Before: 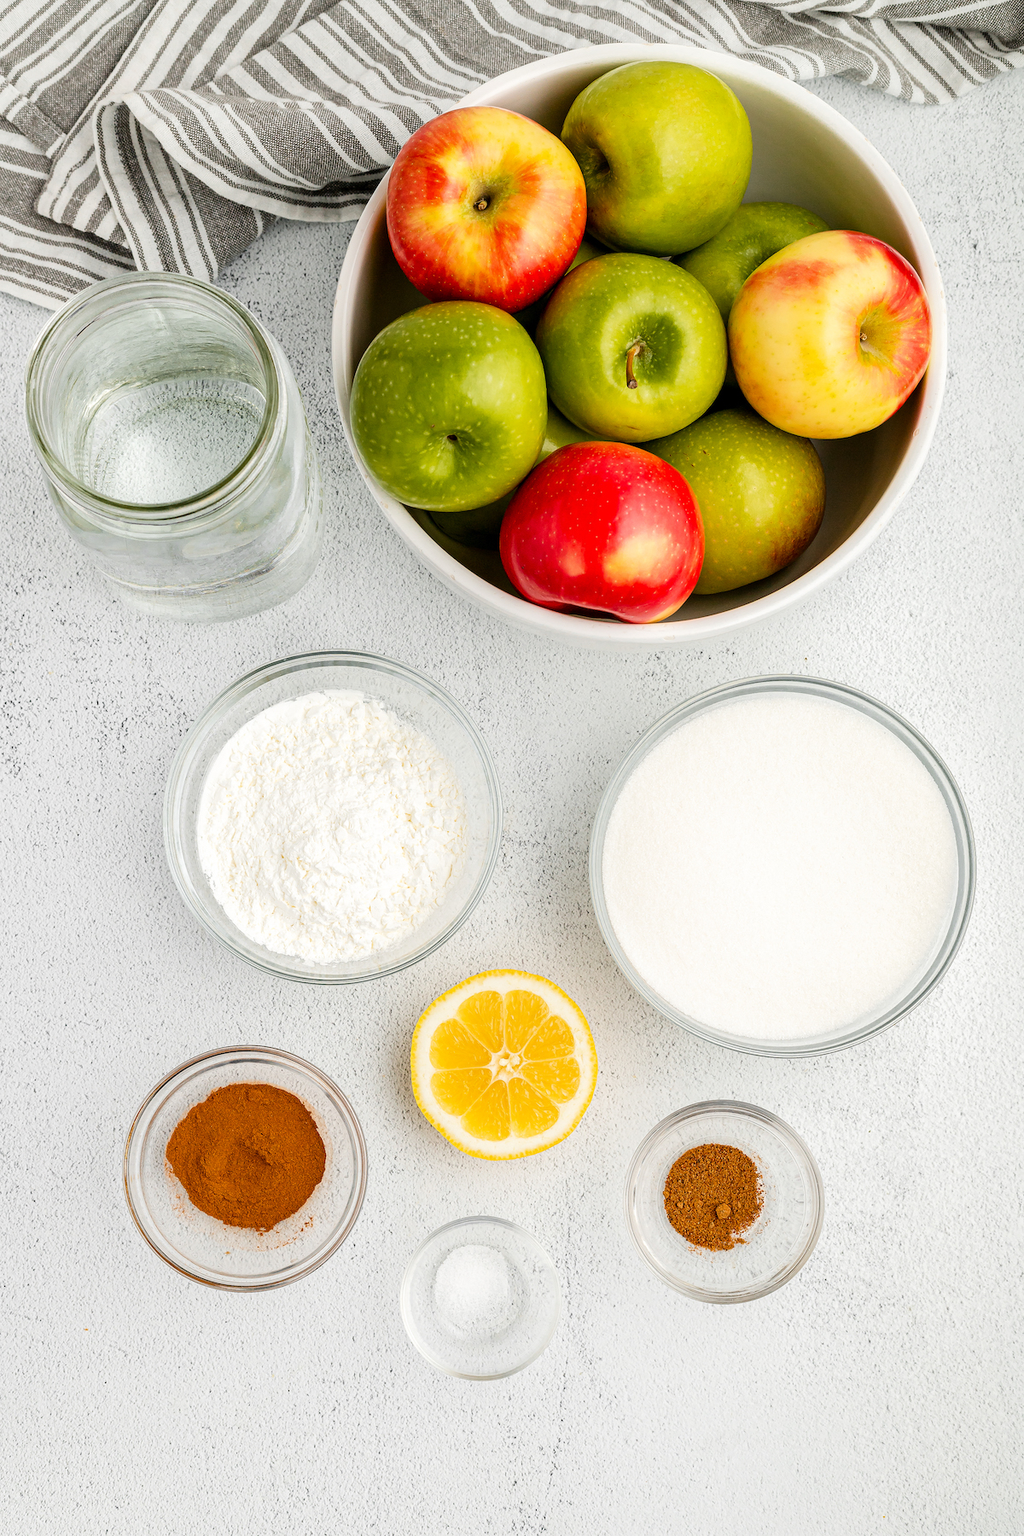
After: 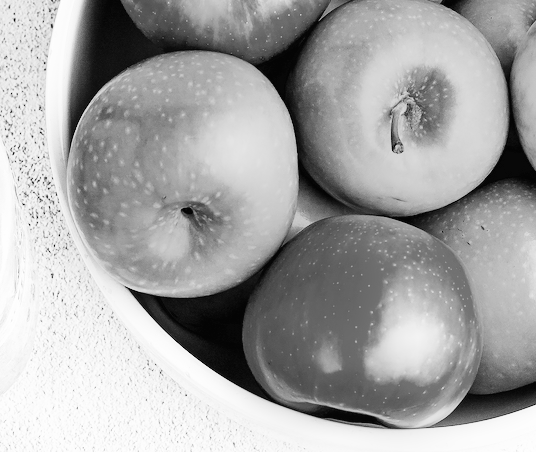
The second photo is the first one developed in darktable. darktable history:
crop: left 28.64%, top 16.832%, right 26.637%, bottom 58.055%
color zones: curves: ch1 [(0, 0.513) (0.143, 0.524) (0.286, 0.511) (0.429, 0.506) (0.571, 0.503) (0.714, 0.503) (0.857, 0.508) (1, 0.513)]
velvia: on, module defaults
shadows and highlights: shadows 32, highlights -32, soften with gaussian
monochrome: a -4.13, b 5.16, size 1
base curve: curves: ch0 [(0, 0.003) (0.001, 0.002) (0.006, 0.004) (0.02, 0.022) (0.048, 0.086) (0.094, 0.234) (0.162, 0.431) (0.258, 0.629) (0.385, 0.8) (0.548, 0.918) (0.751, 0.988) (1, 1)], preserve colors none
